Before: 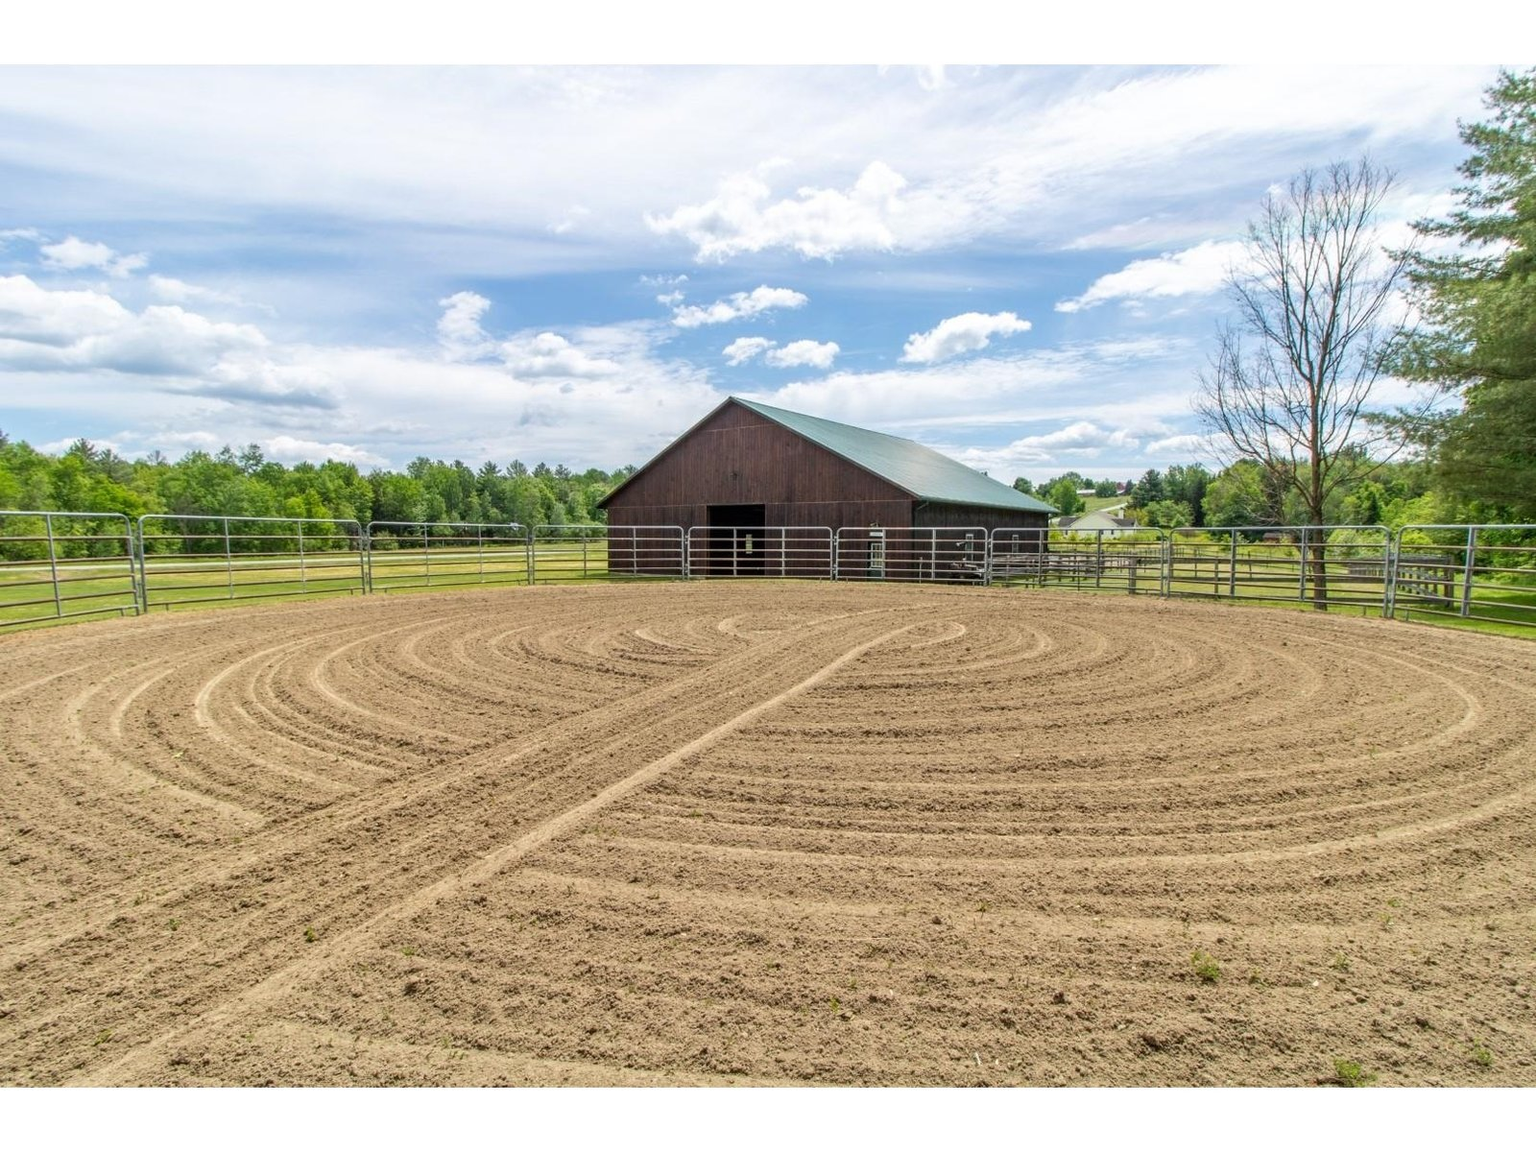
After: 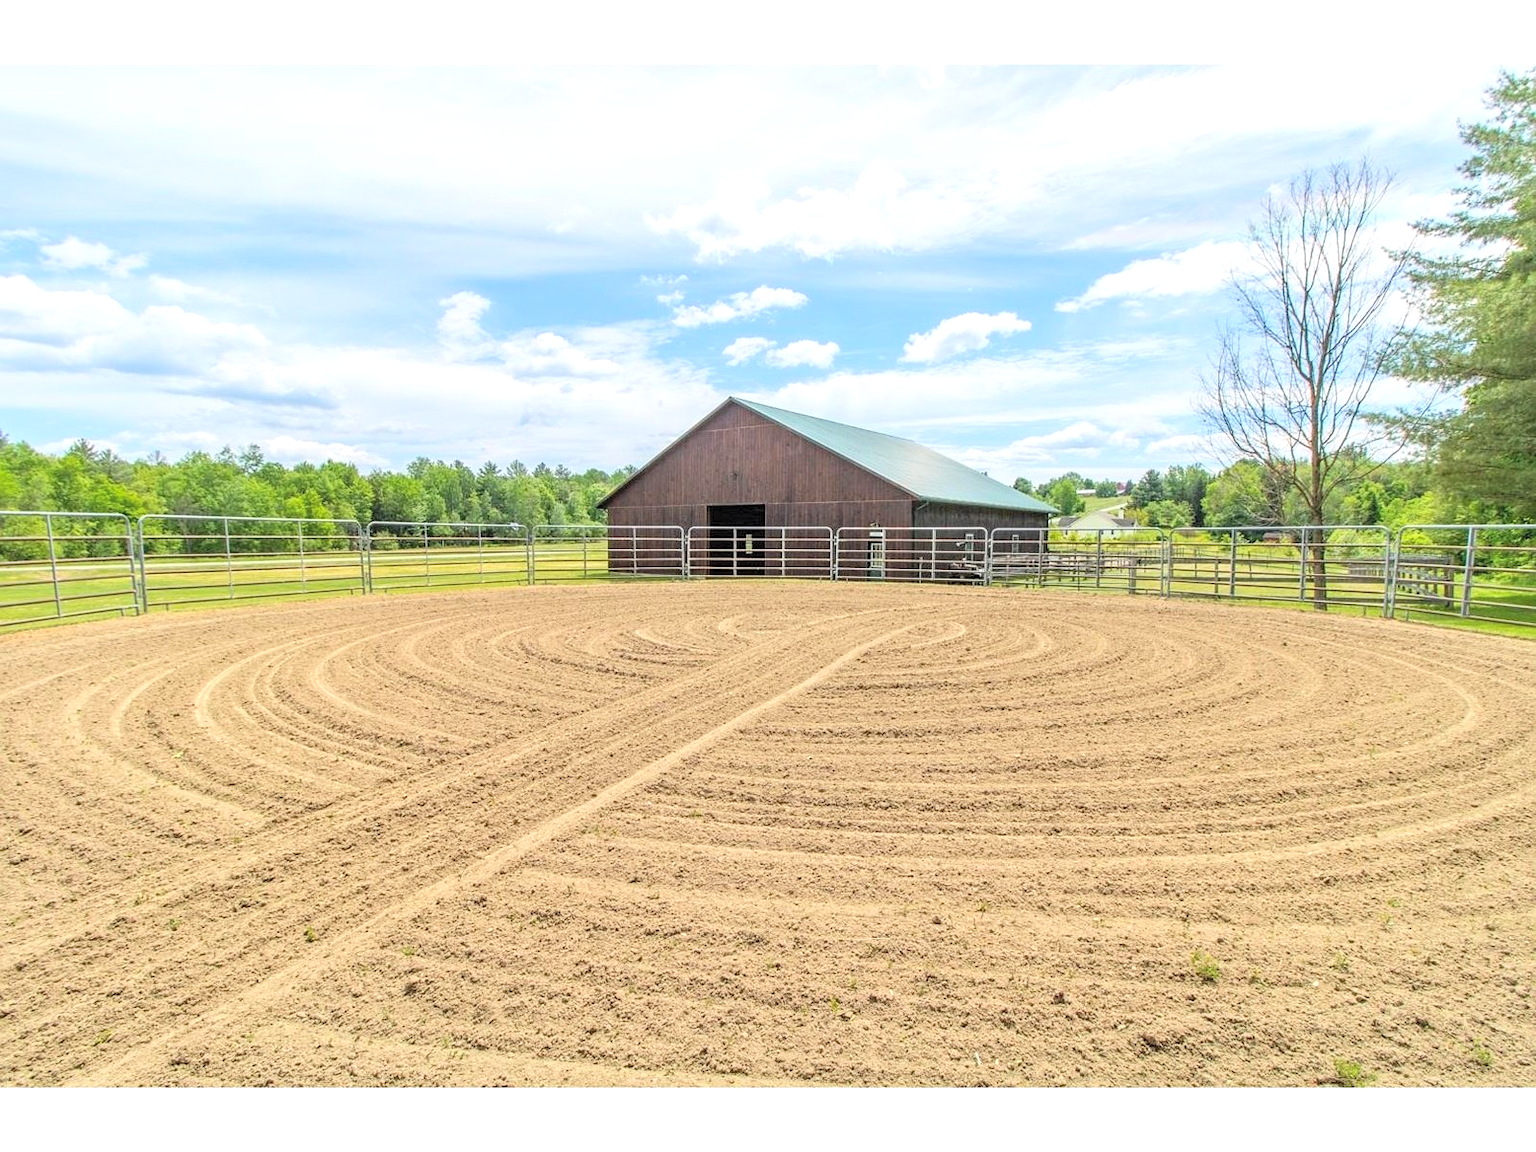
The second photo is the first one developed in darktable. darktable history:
exposure: exposure 0.207 EV, compensate highlight preservation false
contrast brightness saturation: contrast 0.1, brightness 0.3, saturation 0.14
sharpen: radius 1.272, amount 0.305, threshold 0
